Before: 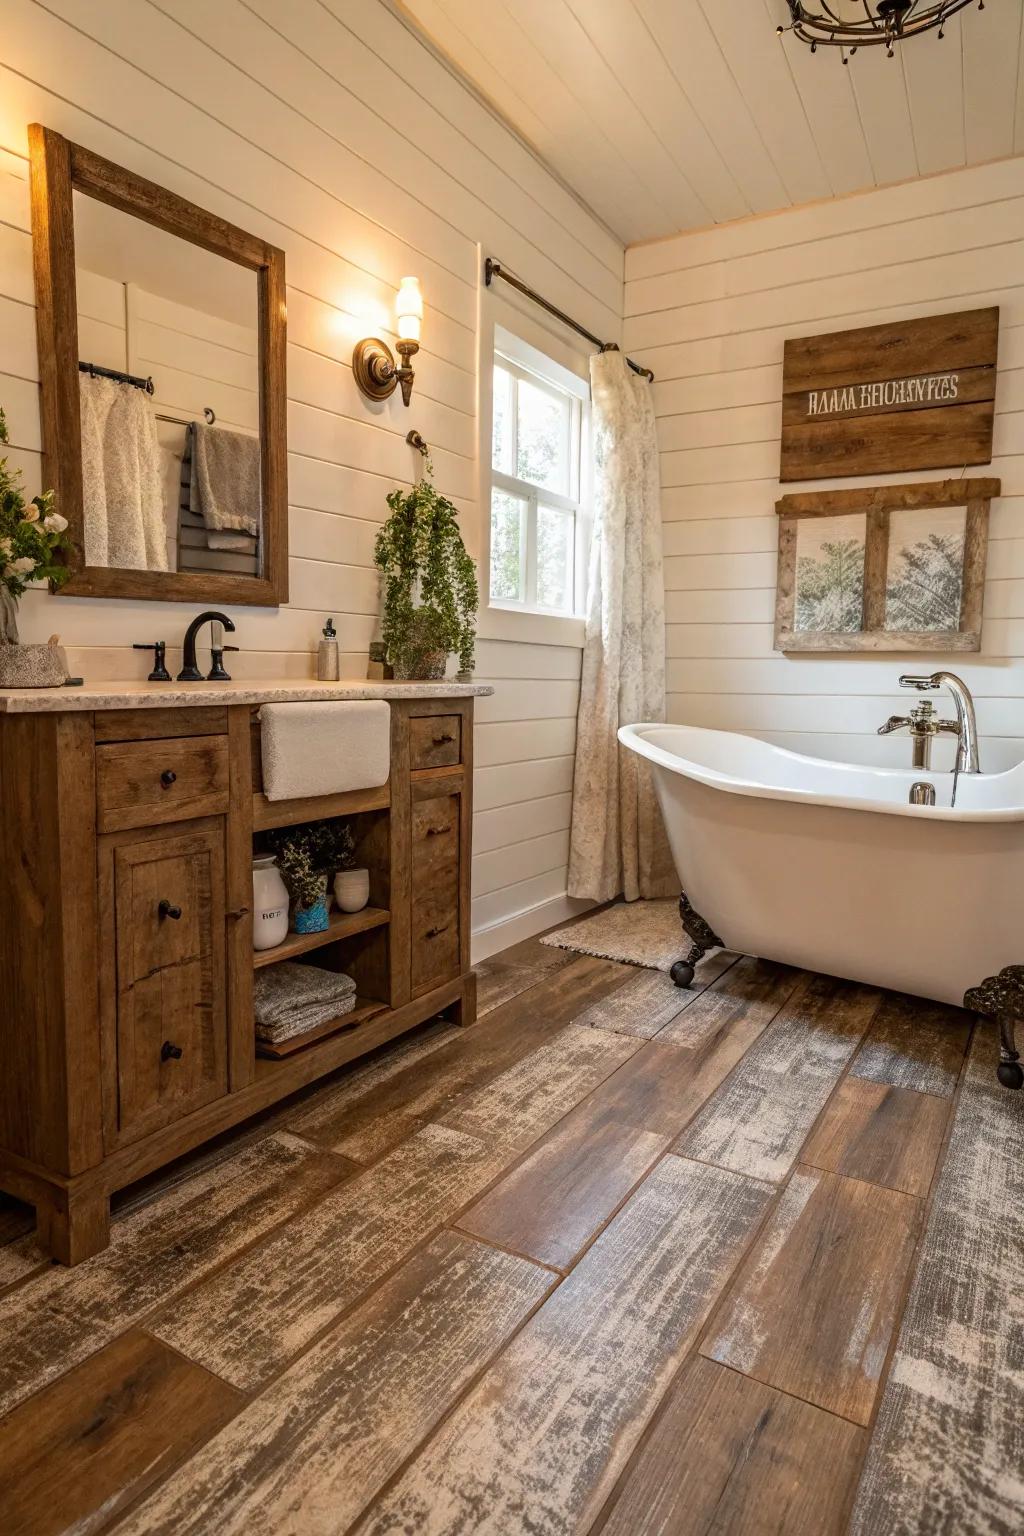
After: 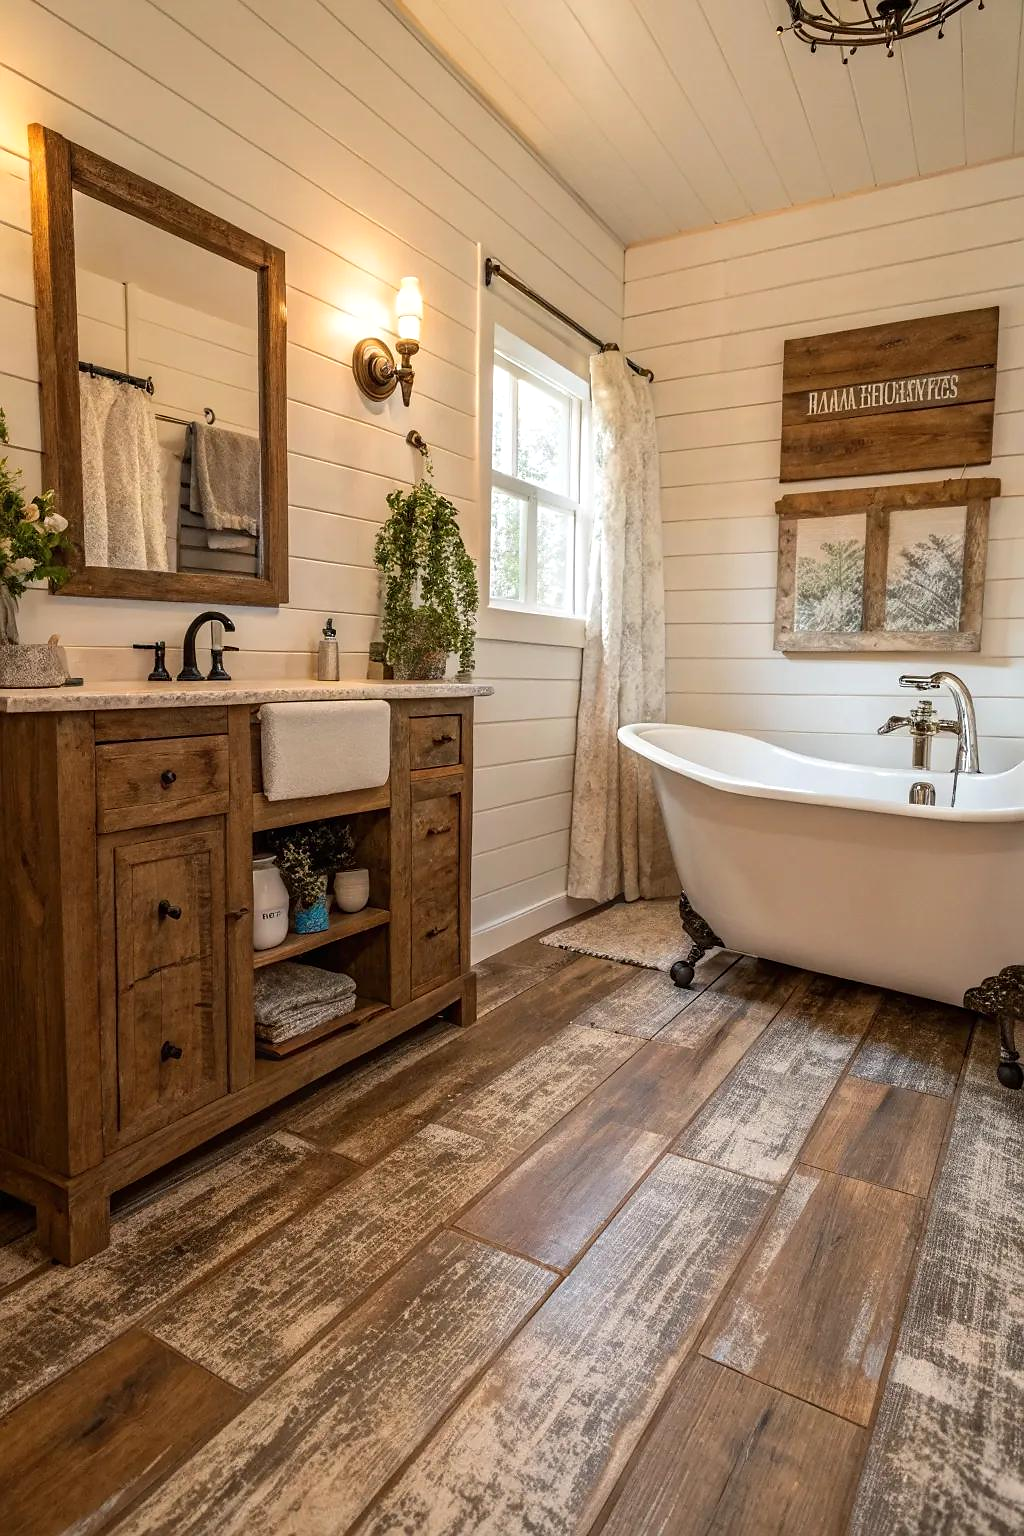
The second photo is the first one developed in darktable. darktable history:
exposure: exposure 0.081 EV, compensate highlight preservation false
sharpen: radius 1, threshold 1
